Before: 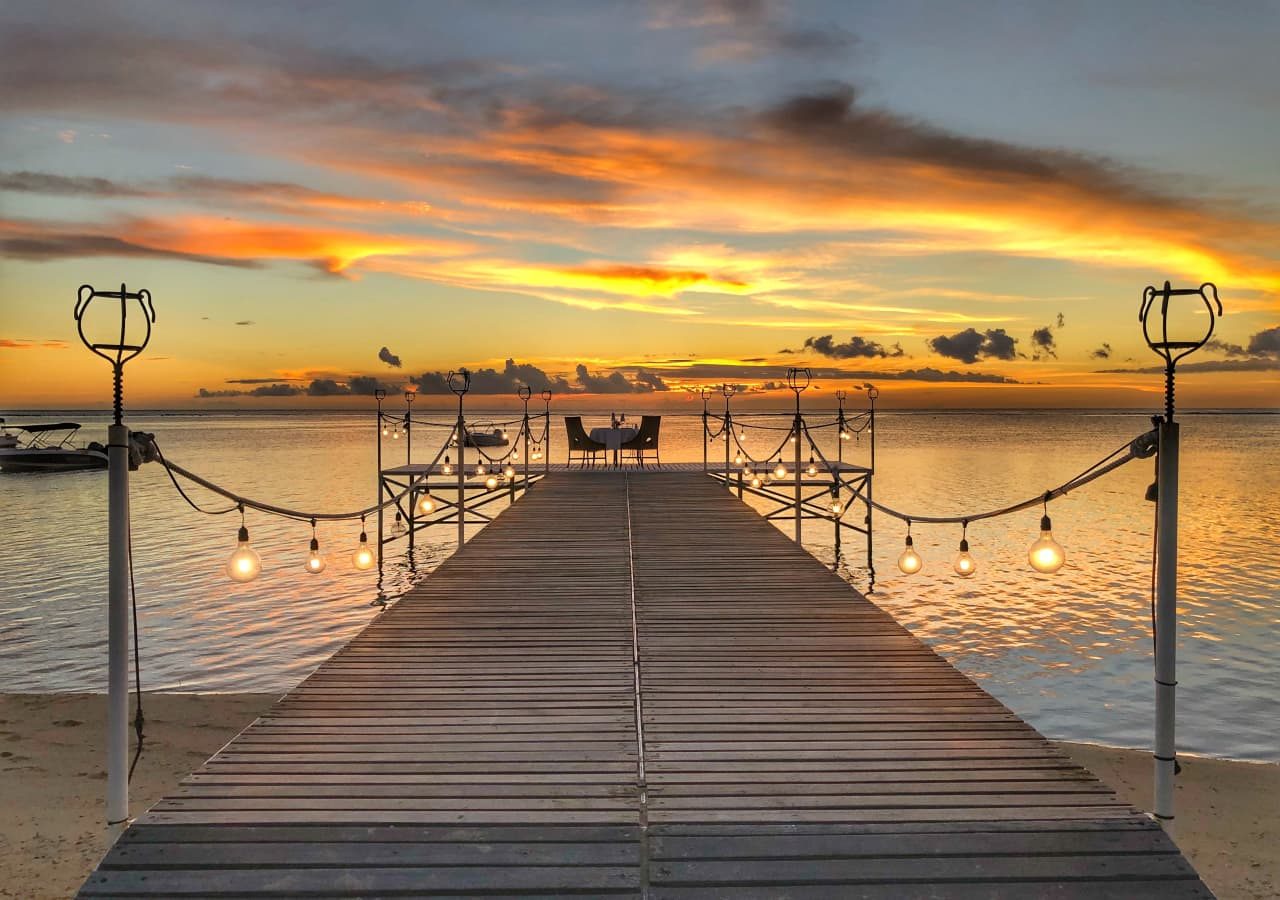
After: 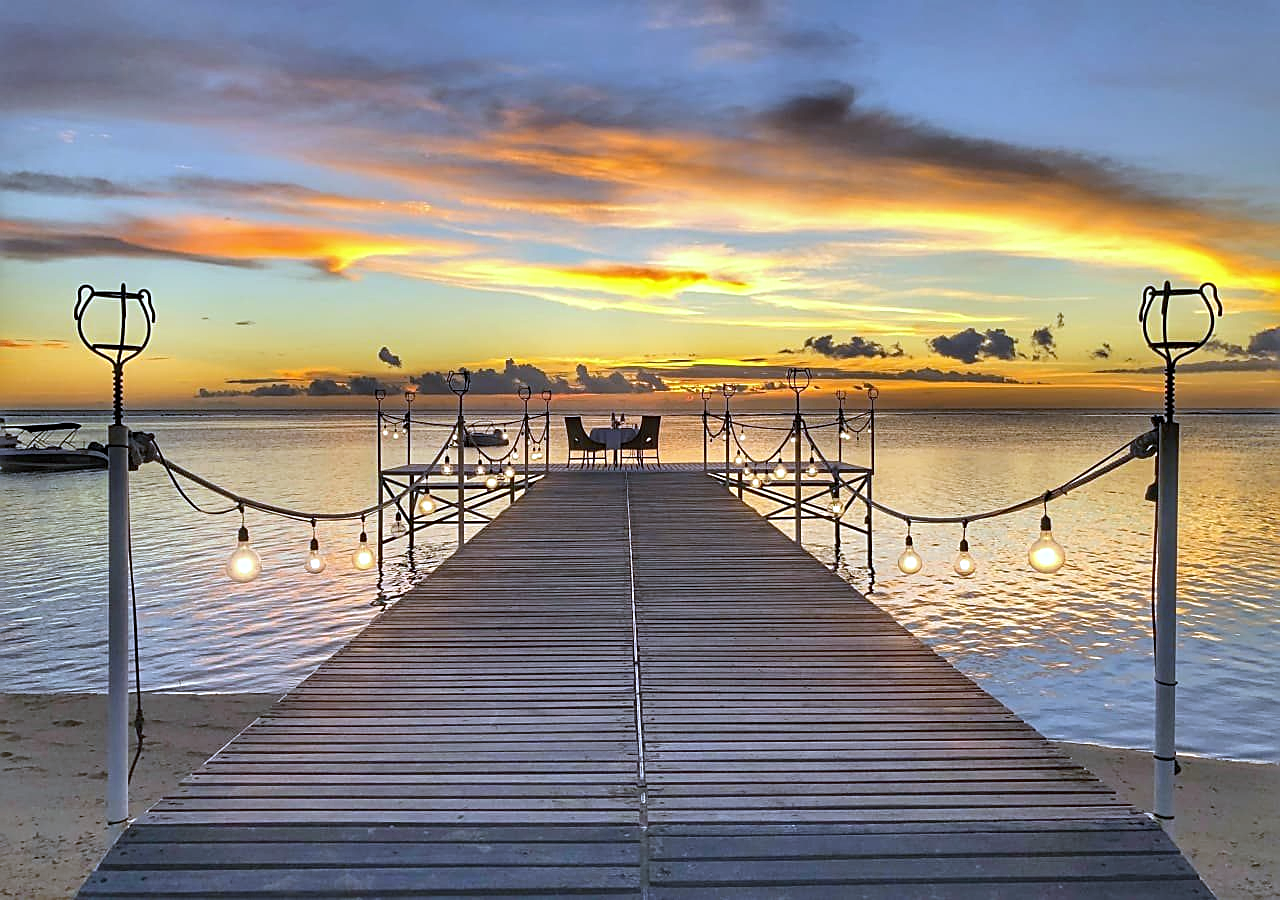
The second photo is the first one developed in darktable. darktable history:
sharpen: amount 0.6
exposure: exposure 0.376 EV, compensate highlight preservation false
white balance: red 0.871, blue 1.249
